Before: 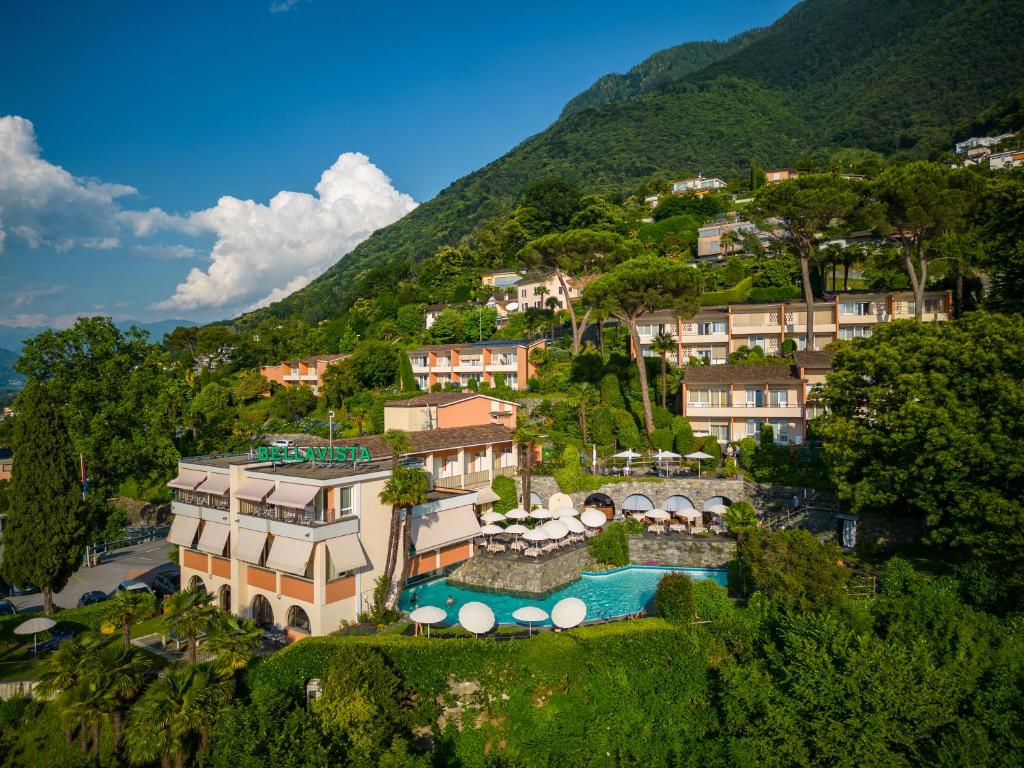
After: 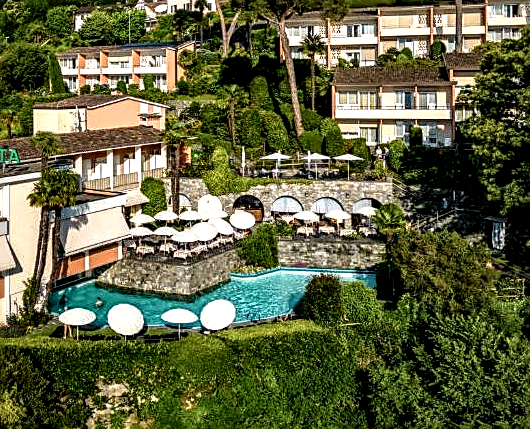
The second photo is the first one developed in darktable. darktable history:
base curve: curves: ch0 [(0, 0) (0.74, 0.67) (1, 1)], preserve colors none
color correction: highlights a* -0.286, highlights b* -0.076
crop: left 34.36%, top 38.924%, right 13.801%, bottom 5.2%
local contrast: shadows 176%, detail 224%
sharpen: on, module defaults
